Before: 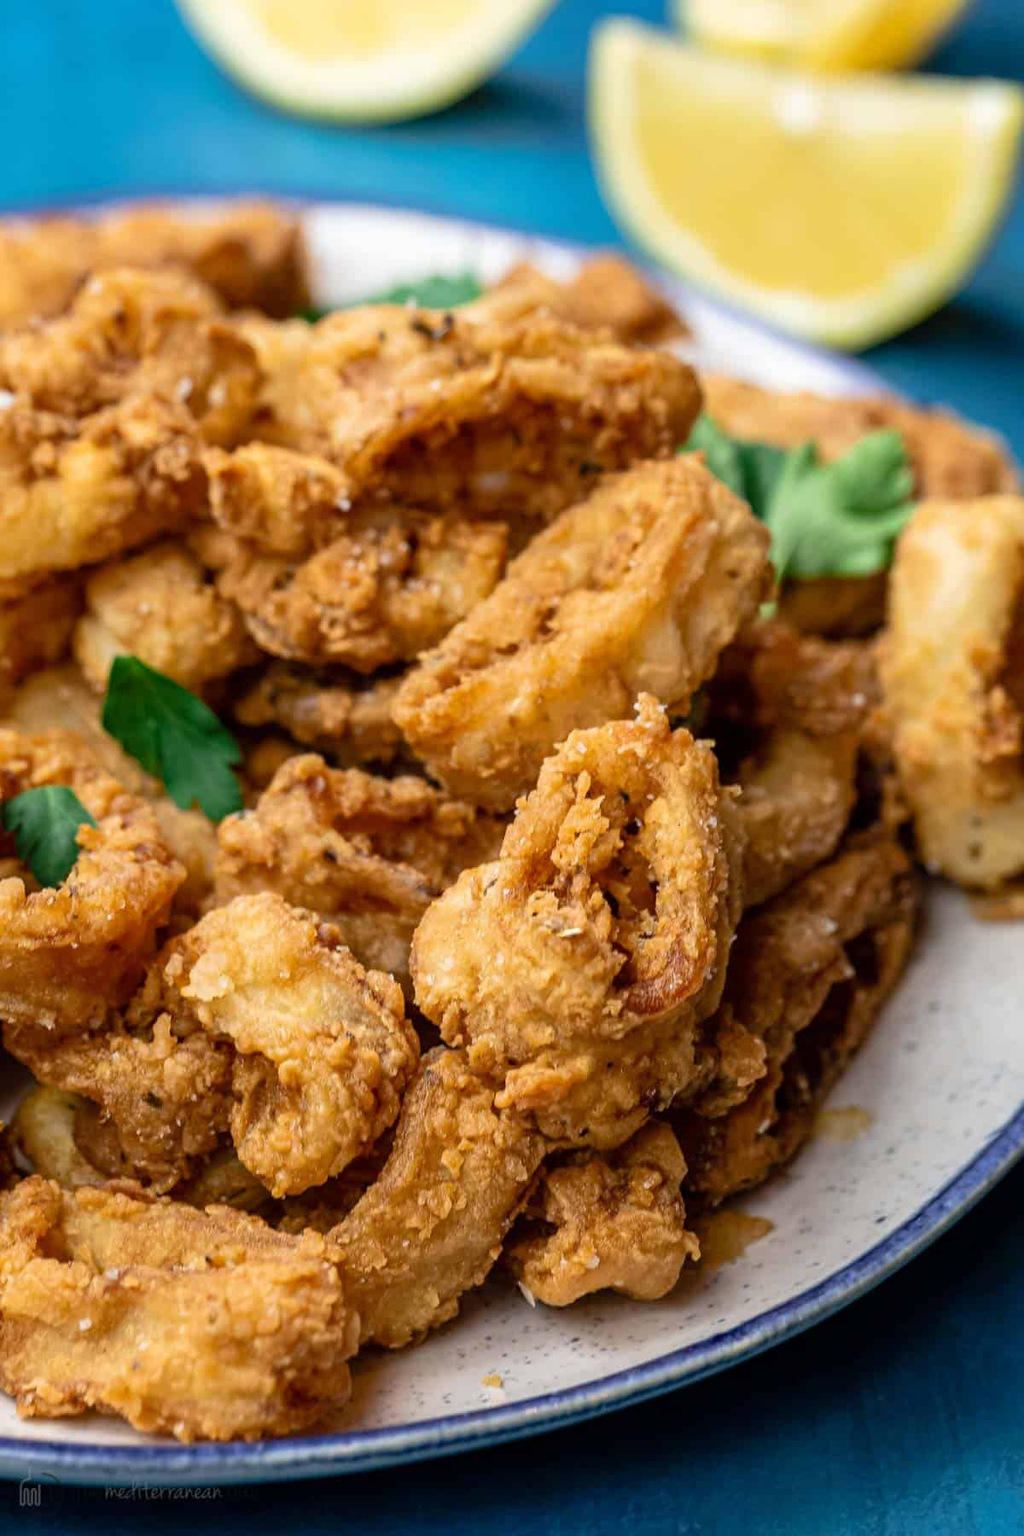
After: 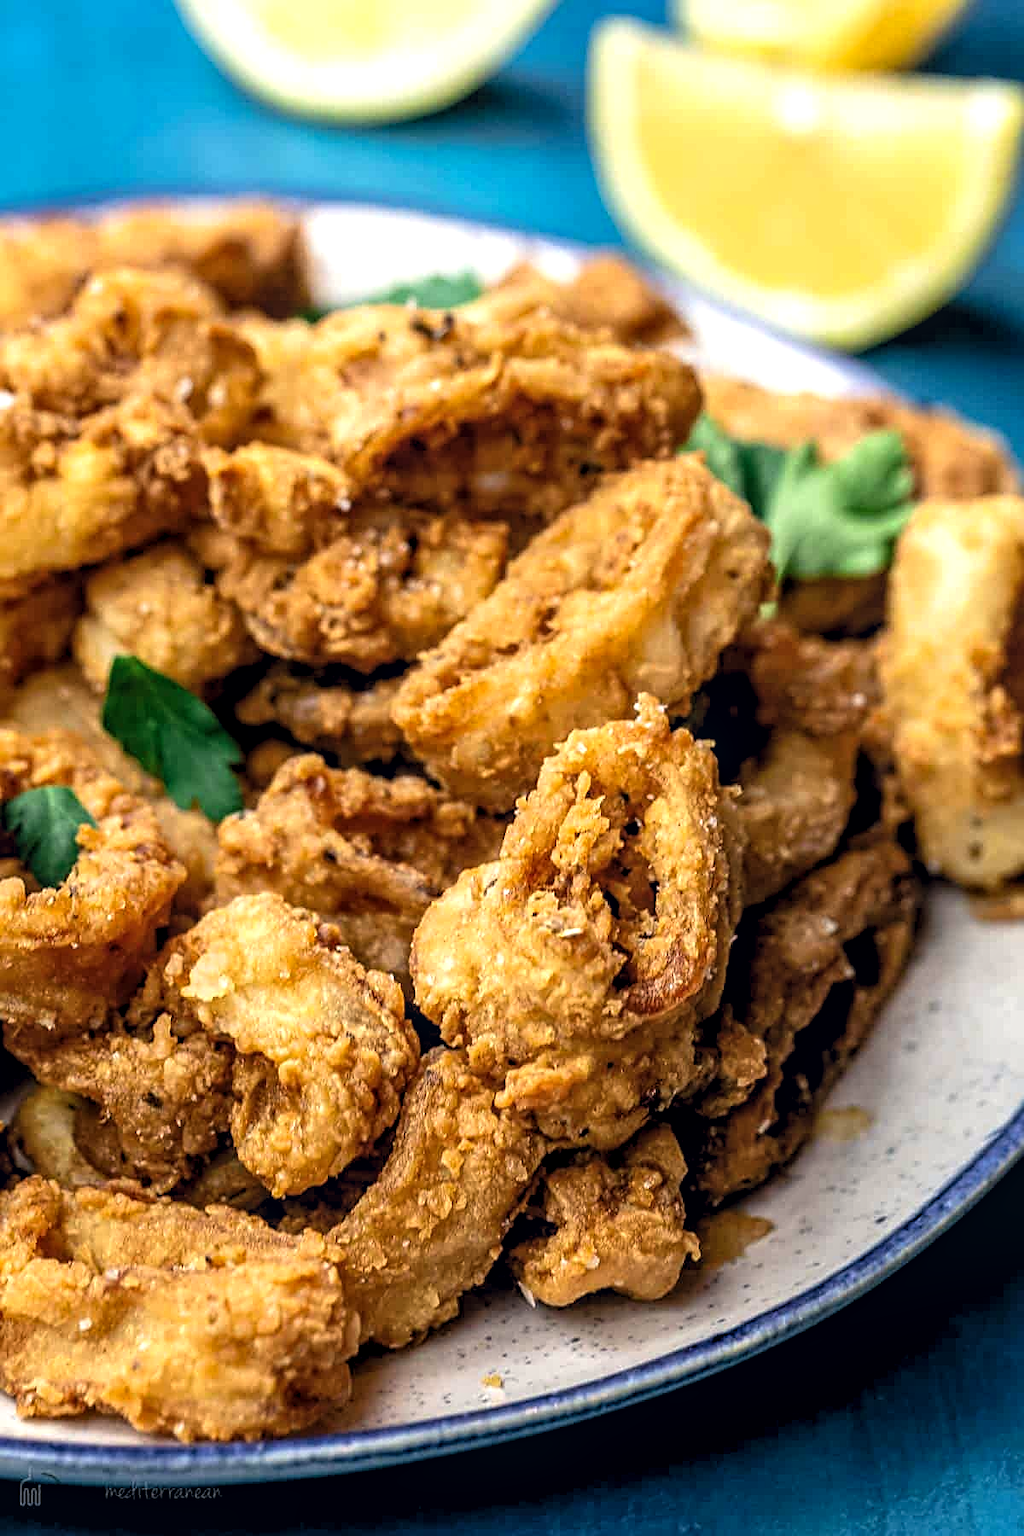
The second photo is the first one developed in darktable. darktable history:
levels: levels [0.055, 0.477, 0.9]
tone equalizer: on, module defaults
color correction: highlights a* 0.207, highlights b* 2.7, shadows a* -0.874, shadows b* -4.78
local contrast: on, module defaults
sharpen: on, module defaults
